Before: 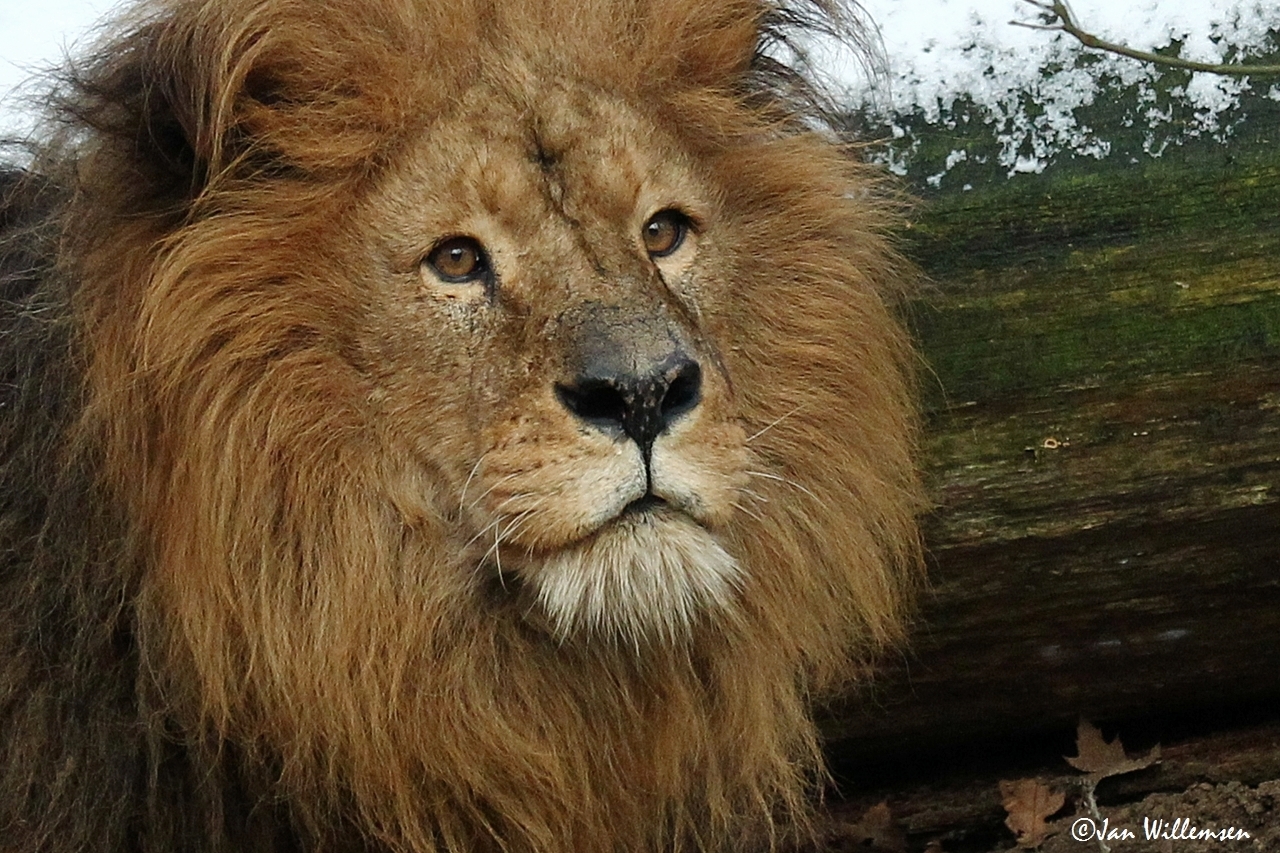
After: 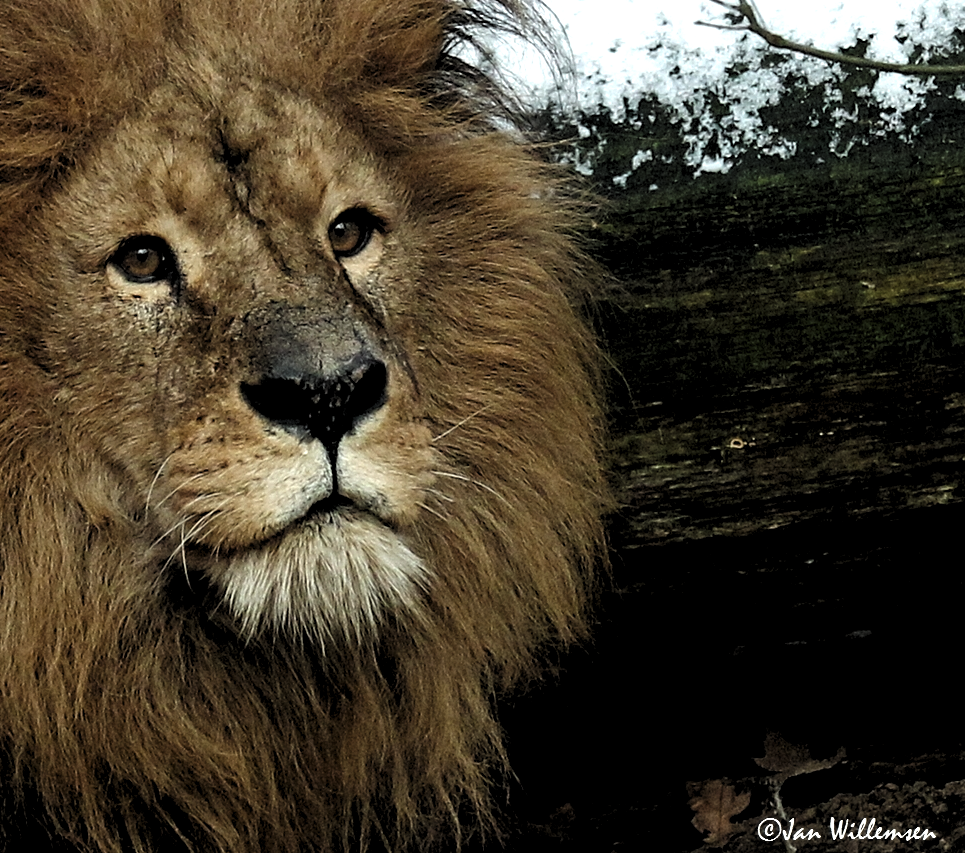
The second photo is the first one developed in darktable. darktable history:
crop and rotate: left 24.6%
levels: levels [0.182, 0.542, 0.902]
white balance: red 0.978, blue 0.999
tone equalizer: on, module defaults
